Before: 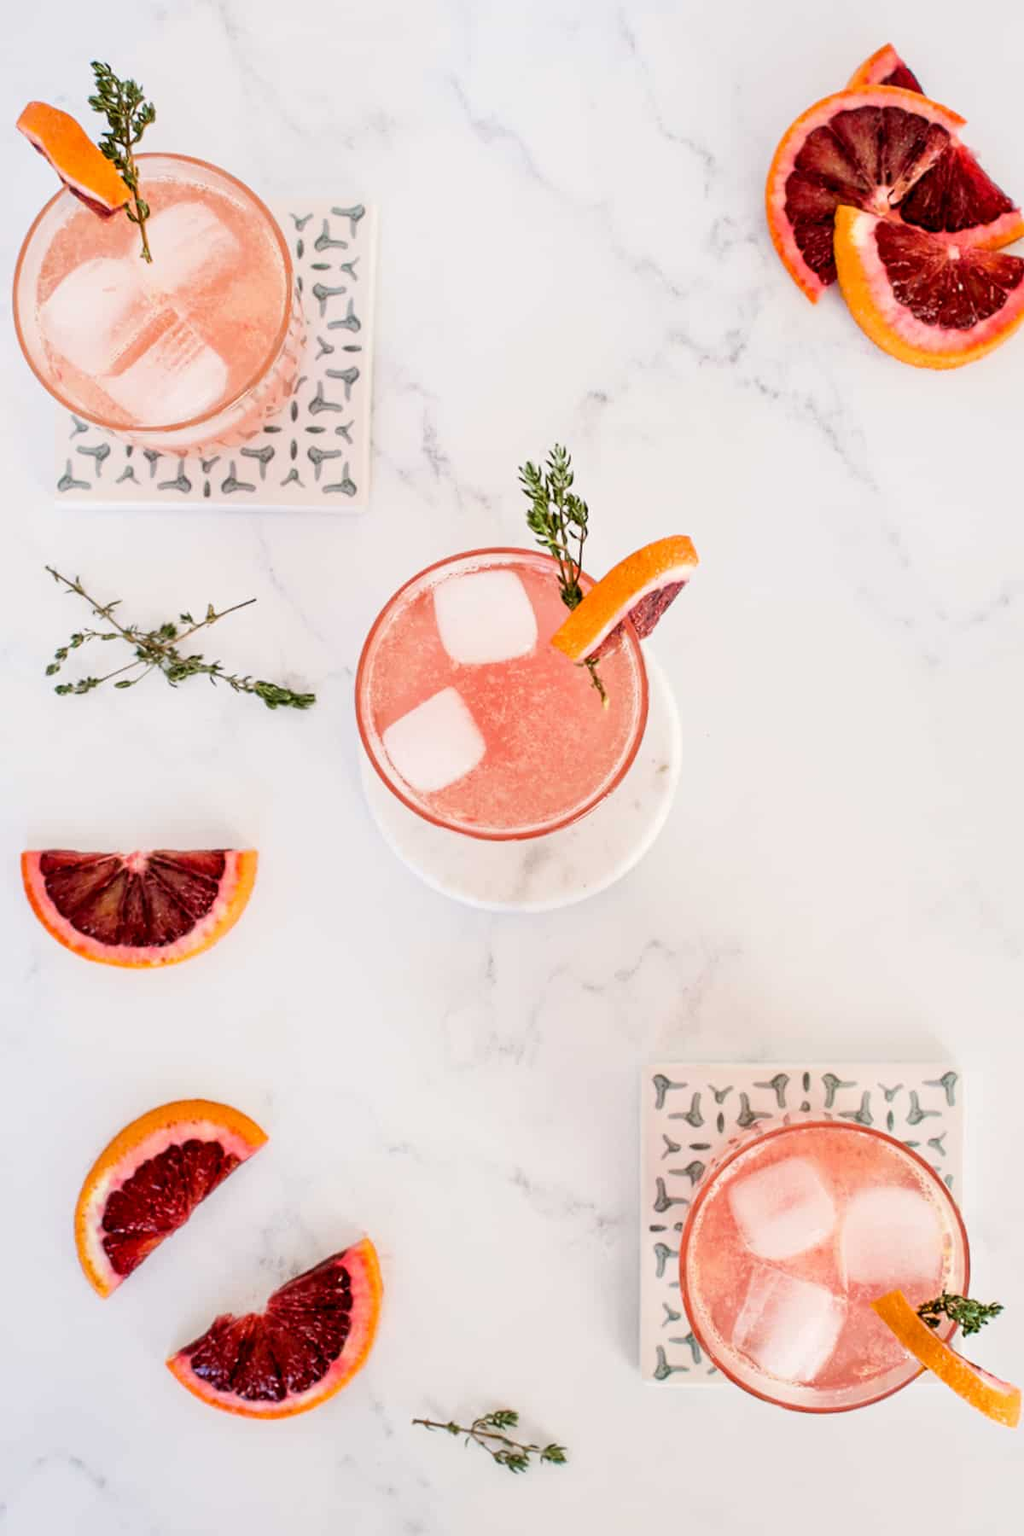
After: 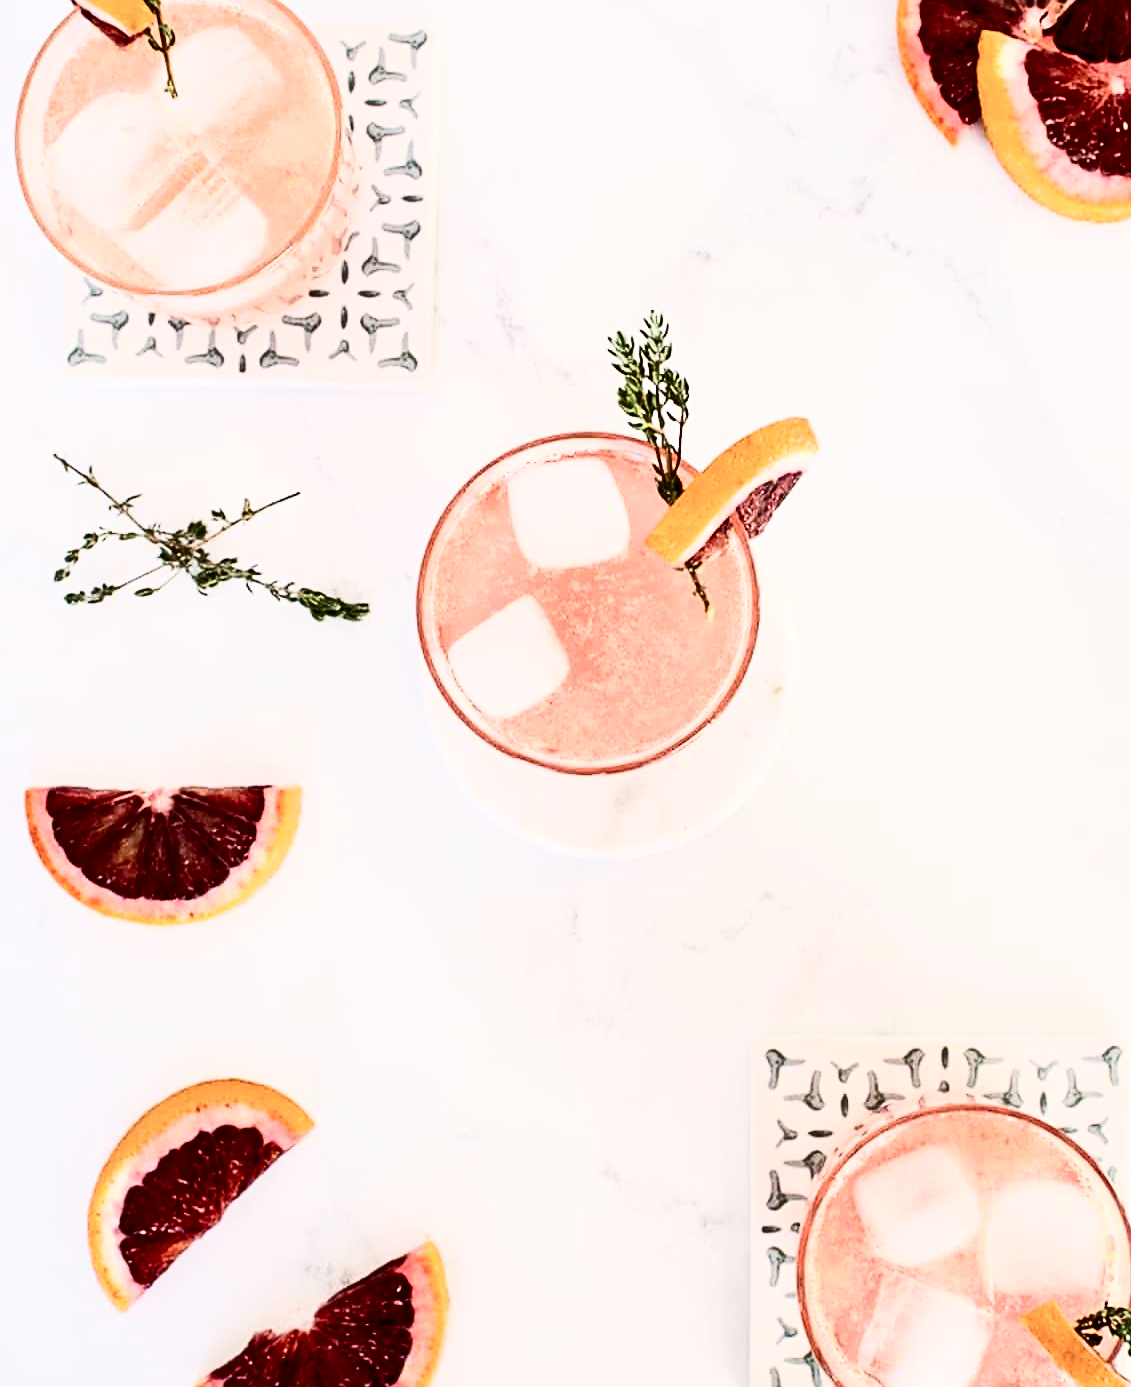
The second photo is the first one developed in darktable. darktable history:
crop and rotate: angle 0.03°, top 11.643%, right 5.651%, bottom 11.189%
contrast brightness saturation: contrast 0.5, saturation -0.1
sharpen: on, module defaults
